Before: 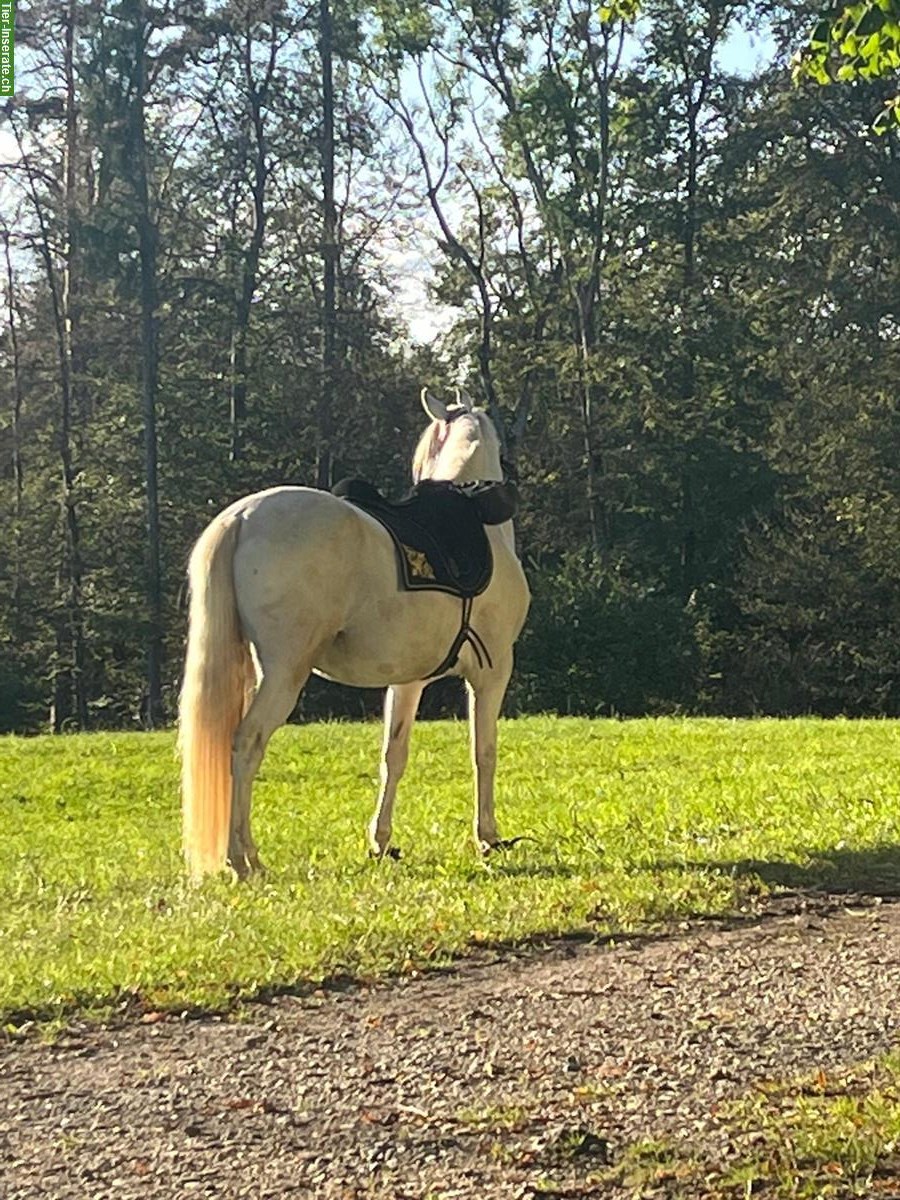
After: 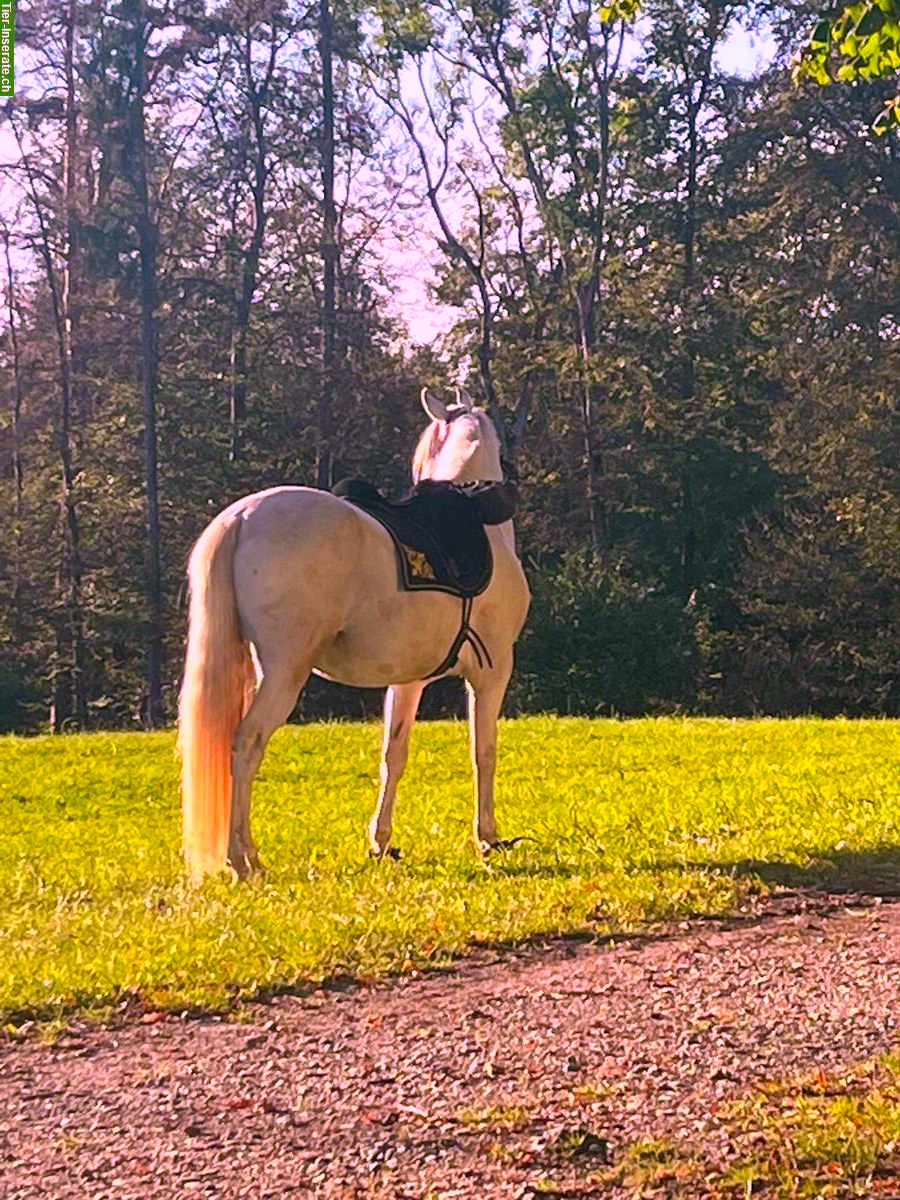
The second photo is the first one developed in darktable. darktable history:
color correction: highlights a* 19.49, highlights b* -11.57, saturation 1.67
